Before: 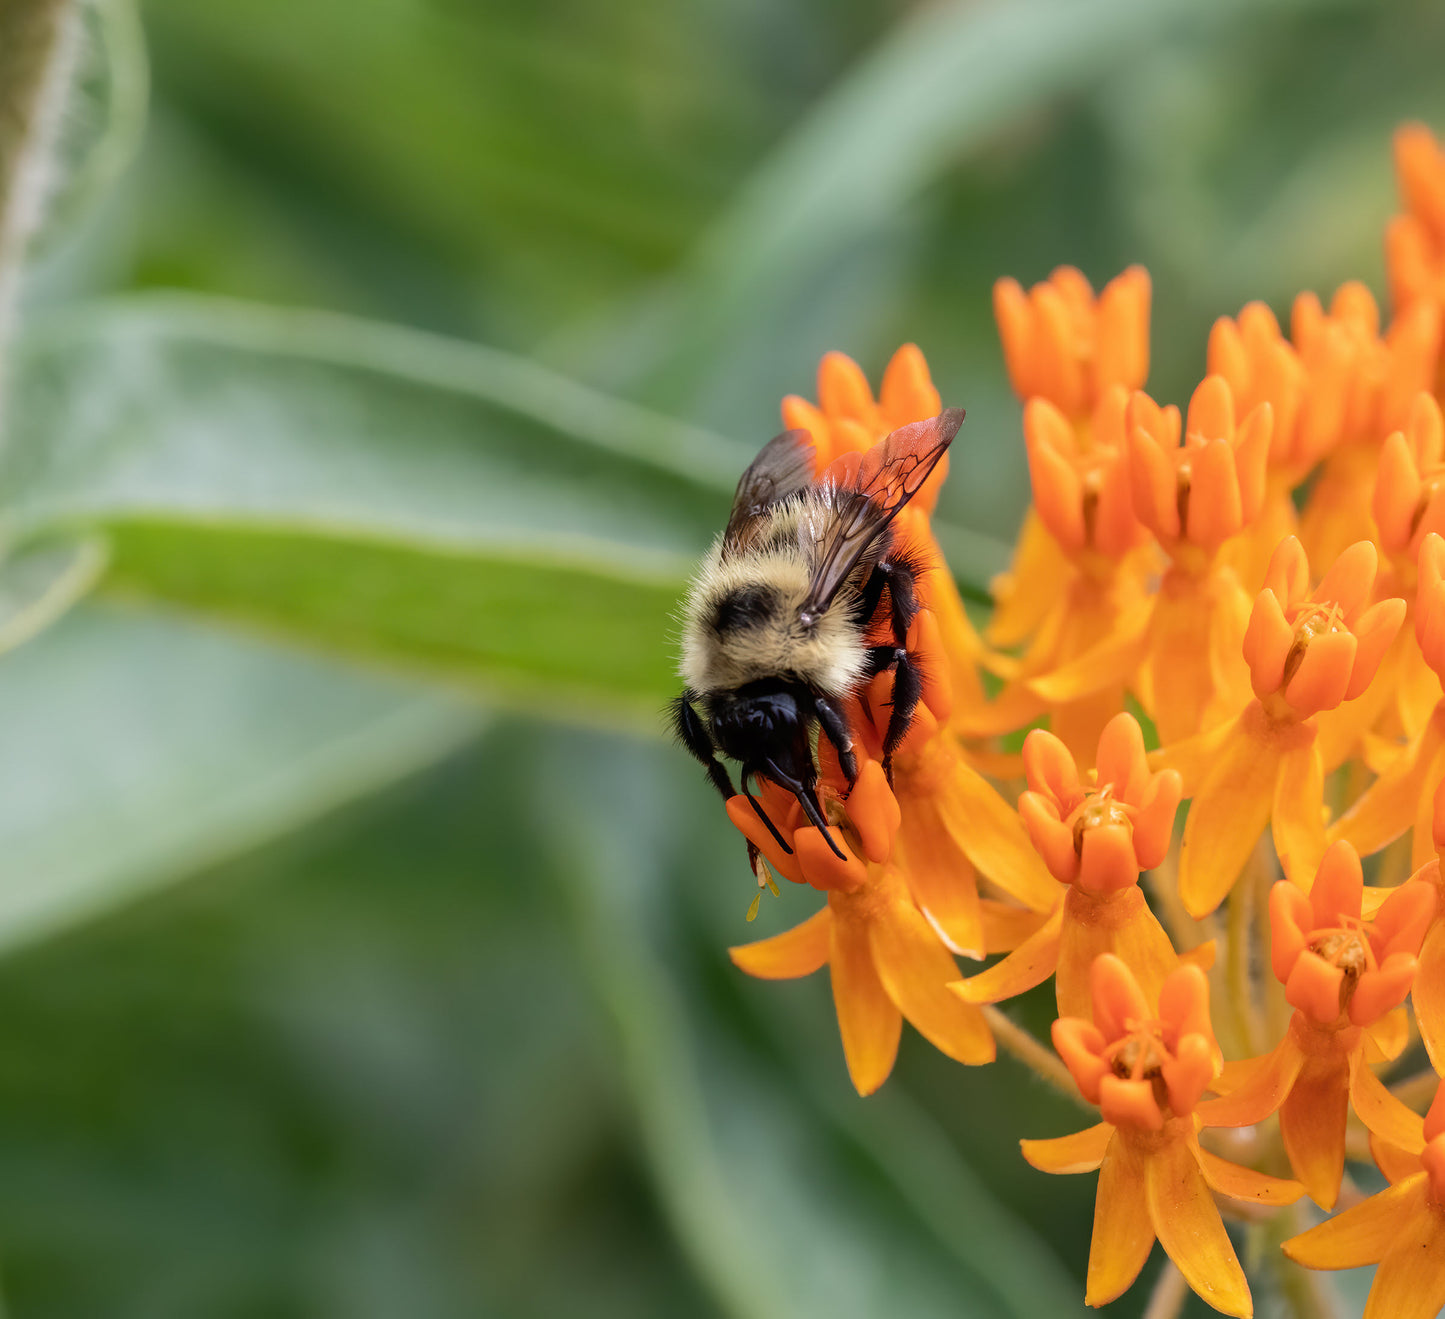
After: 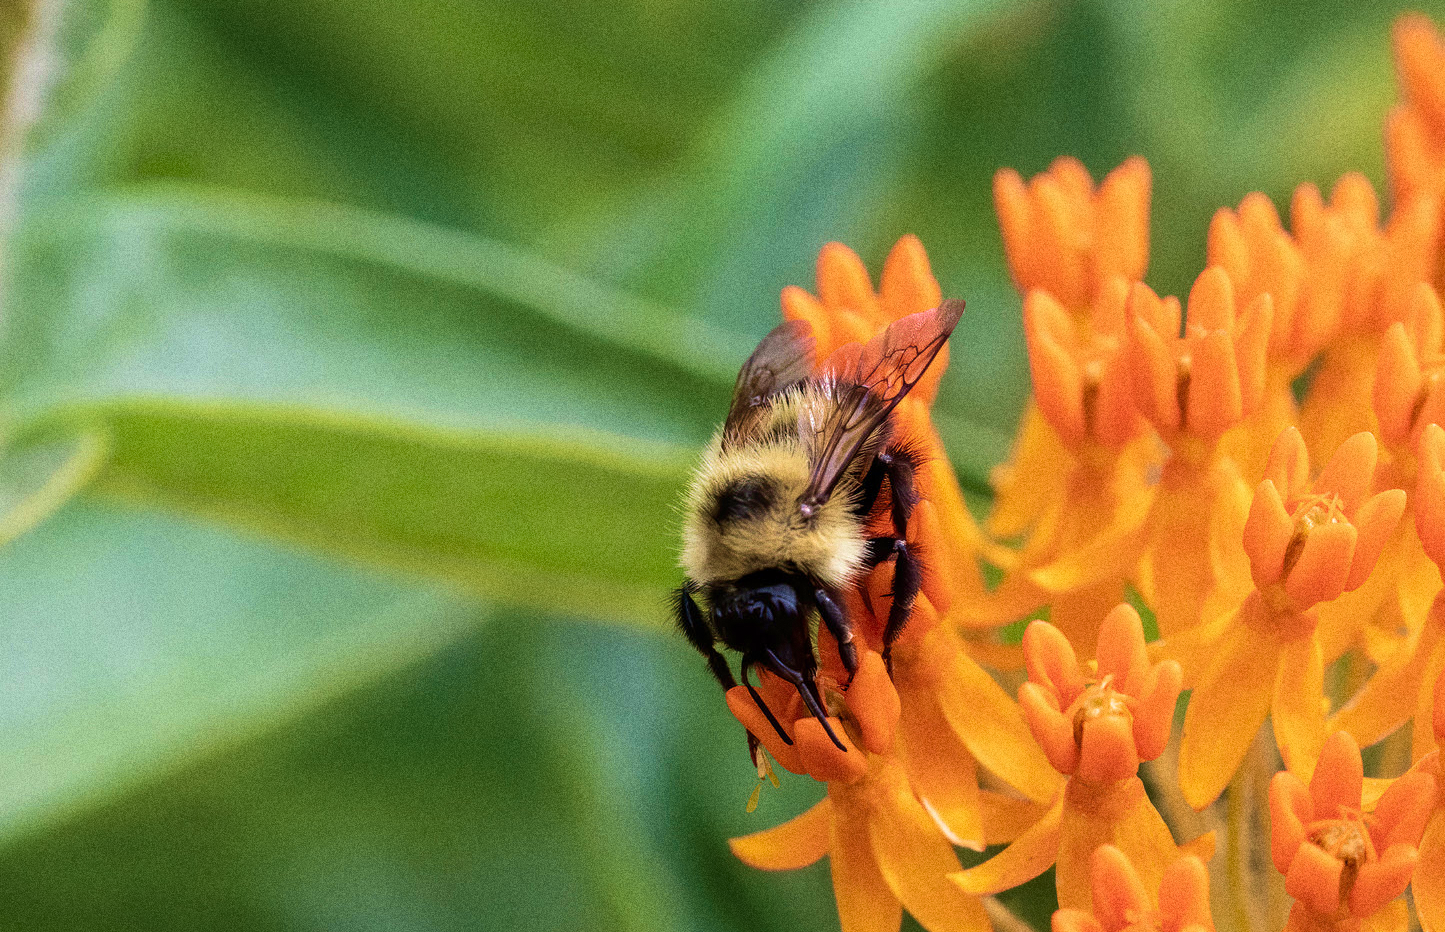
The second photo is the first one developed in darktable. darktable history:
grain: coarseness 0.09 ISO, strength 40%
crop and rotate: top 8.293%, bottom 20.996%
velvia: strength 75%
local contrast: mode bilateral grid, contrast 15, coarseness 36, detail 105%, midtone range 0.2
